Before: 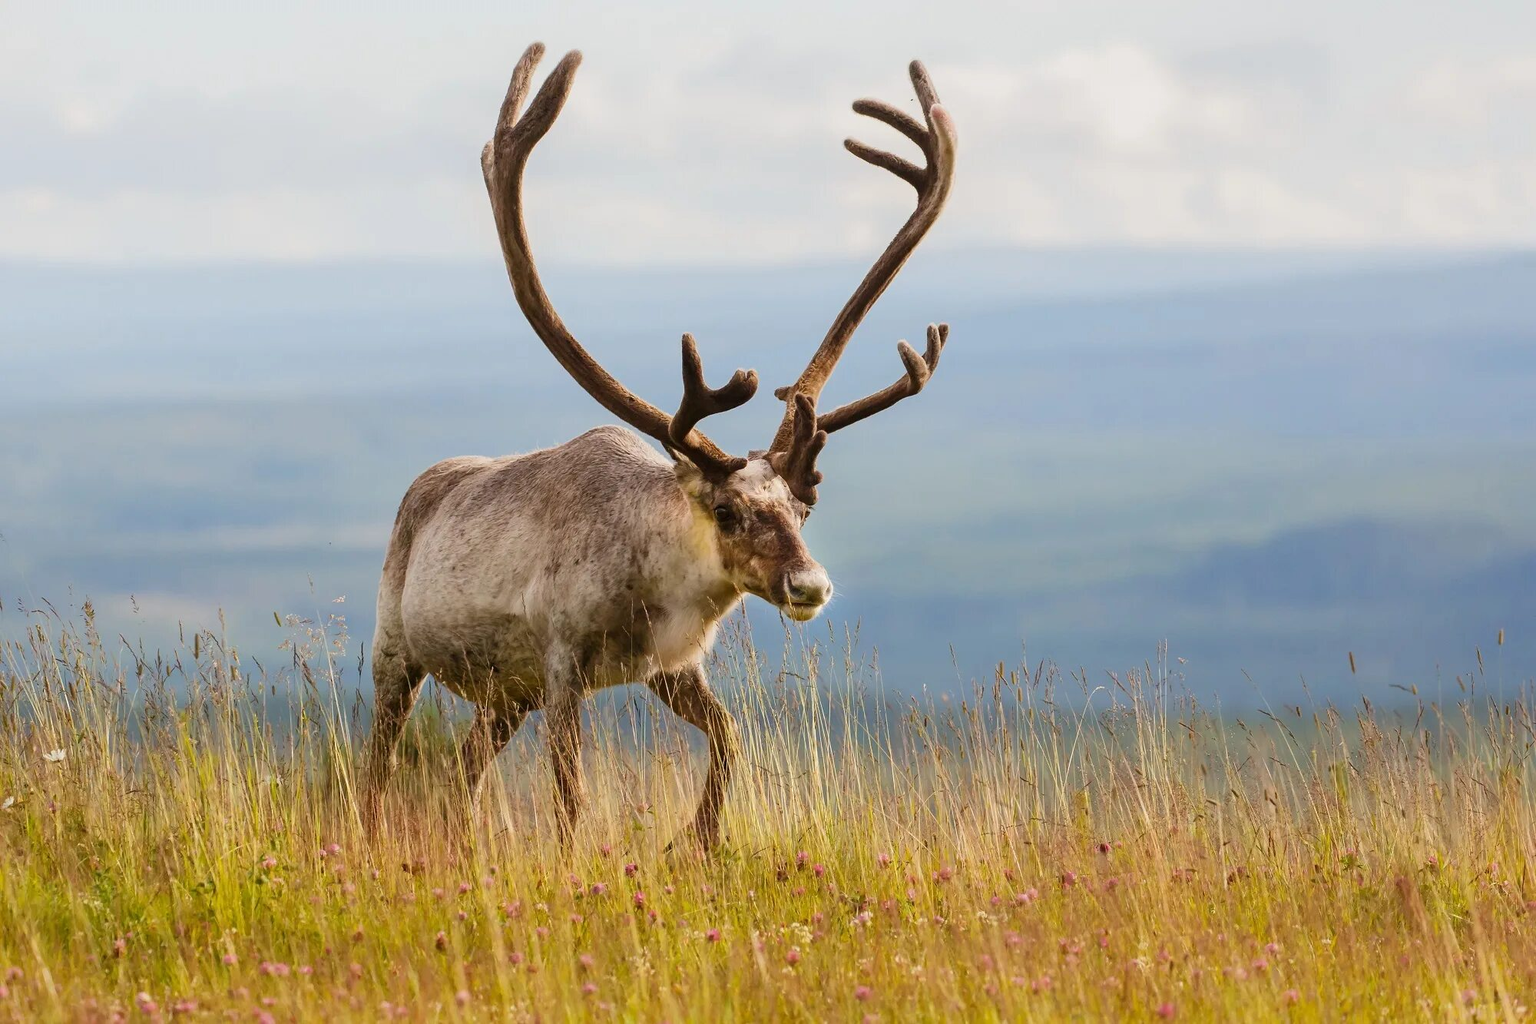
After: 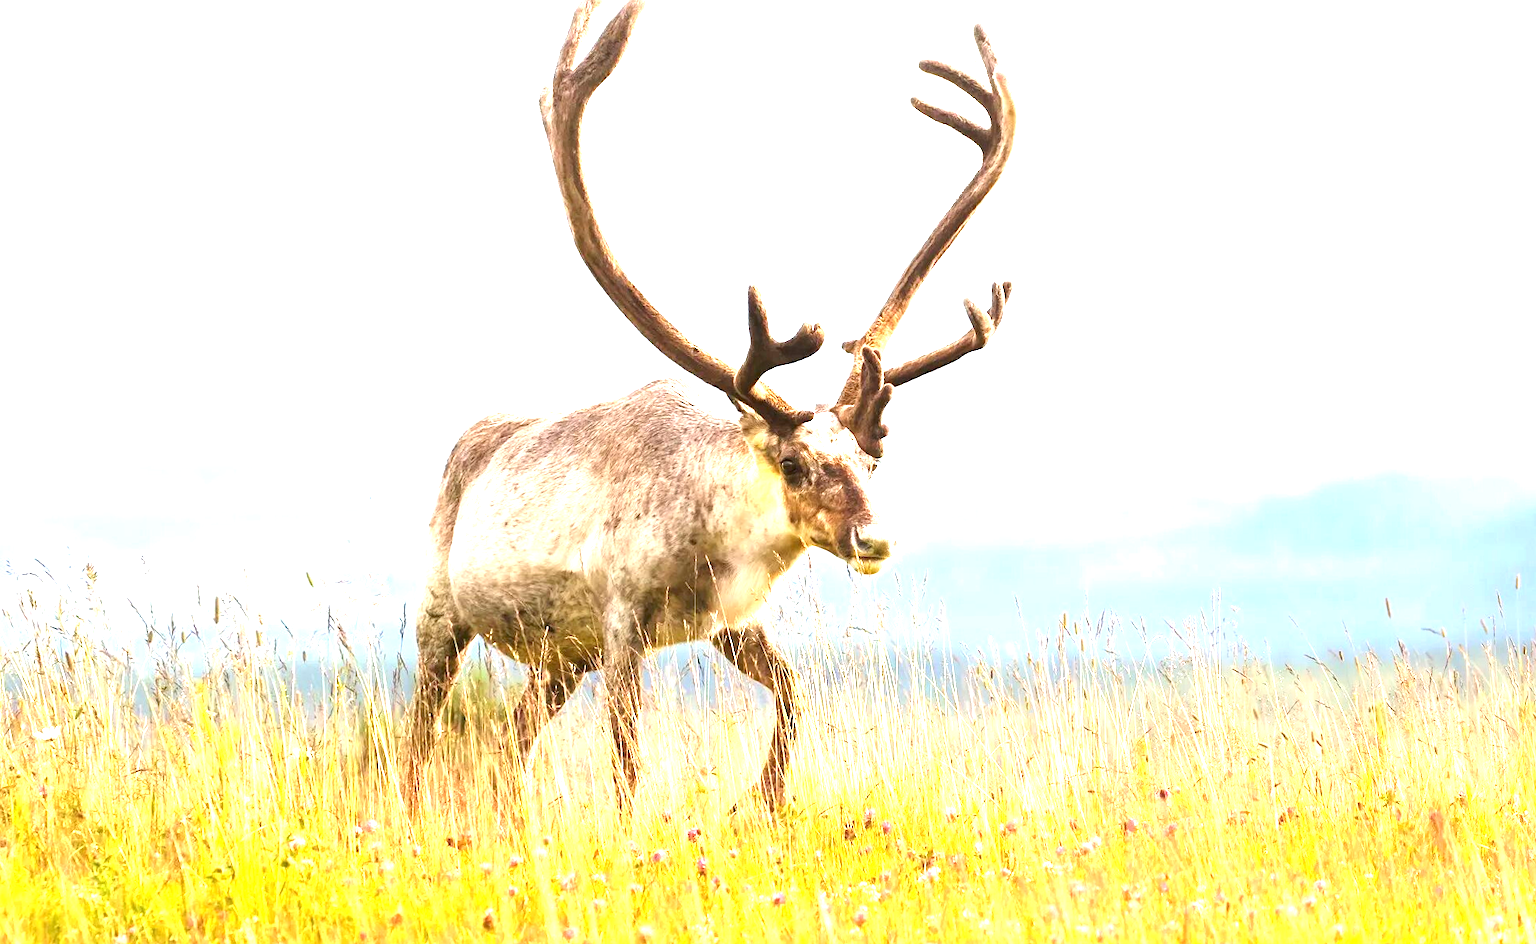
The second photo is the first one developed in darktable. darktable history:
rotate and perspective: rotation -0.013°, lens shift (vertical) -0.027, lens shift (horizontal) 0.178, crop left 0.016, crop right 0.989, crop top 0.082, crop bottom 0.918
white balance: emerald 1
exposure: black level correction 0, exposure 2.088 EV, compensate exposure bias true, compensate highlight preservation false
